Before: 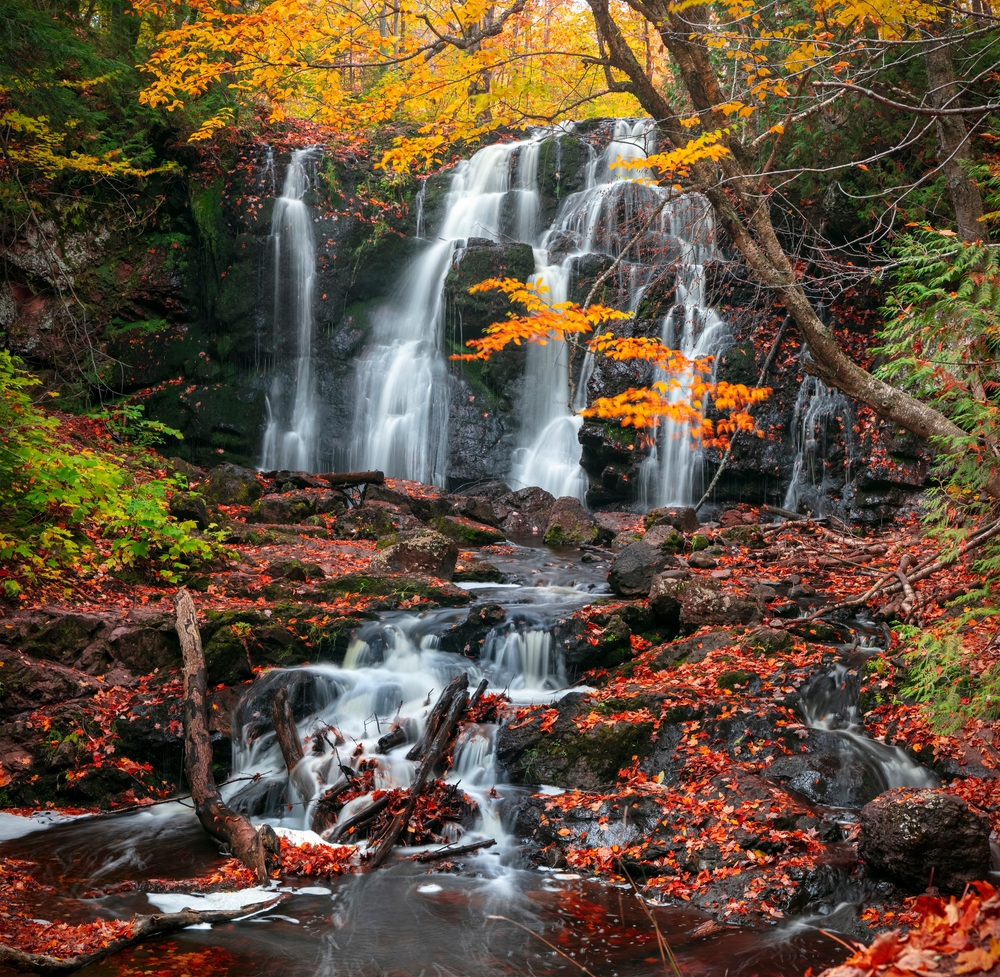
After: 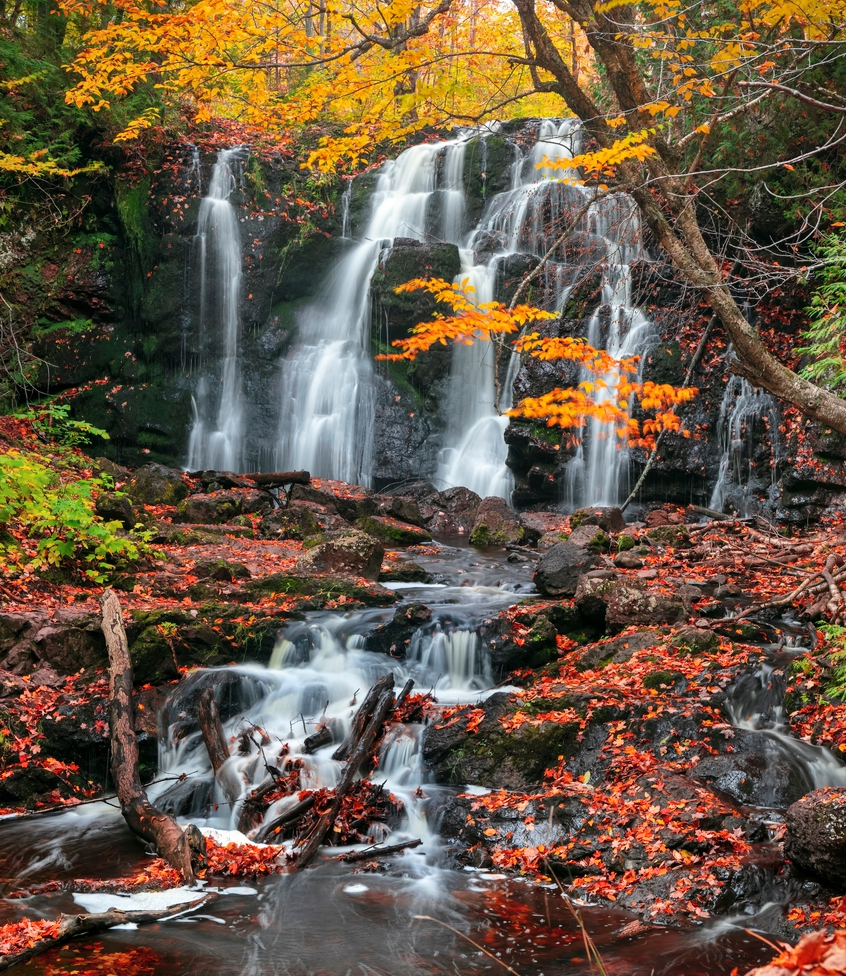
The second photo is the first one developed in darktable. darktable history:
crop: left 7.481%, right 7.828%
shadows and highlights: low approximation 0.01, soften with gaussian
